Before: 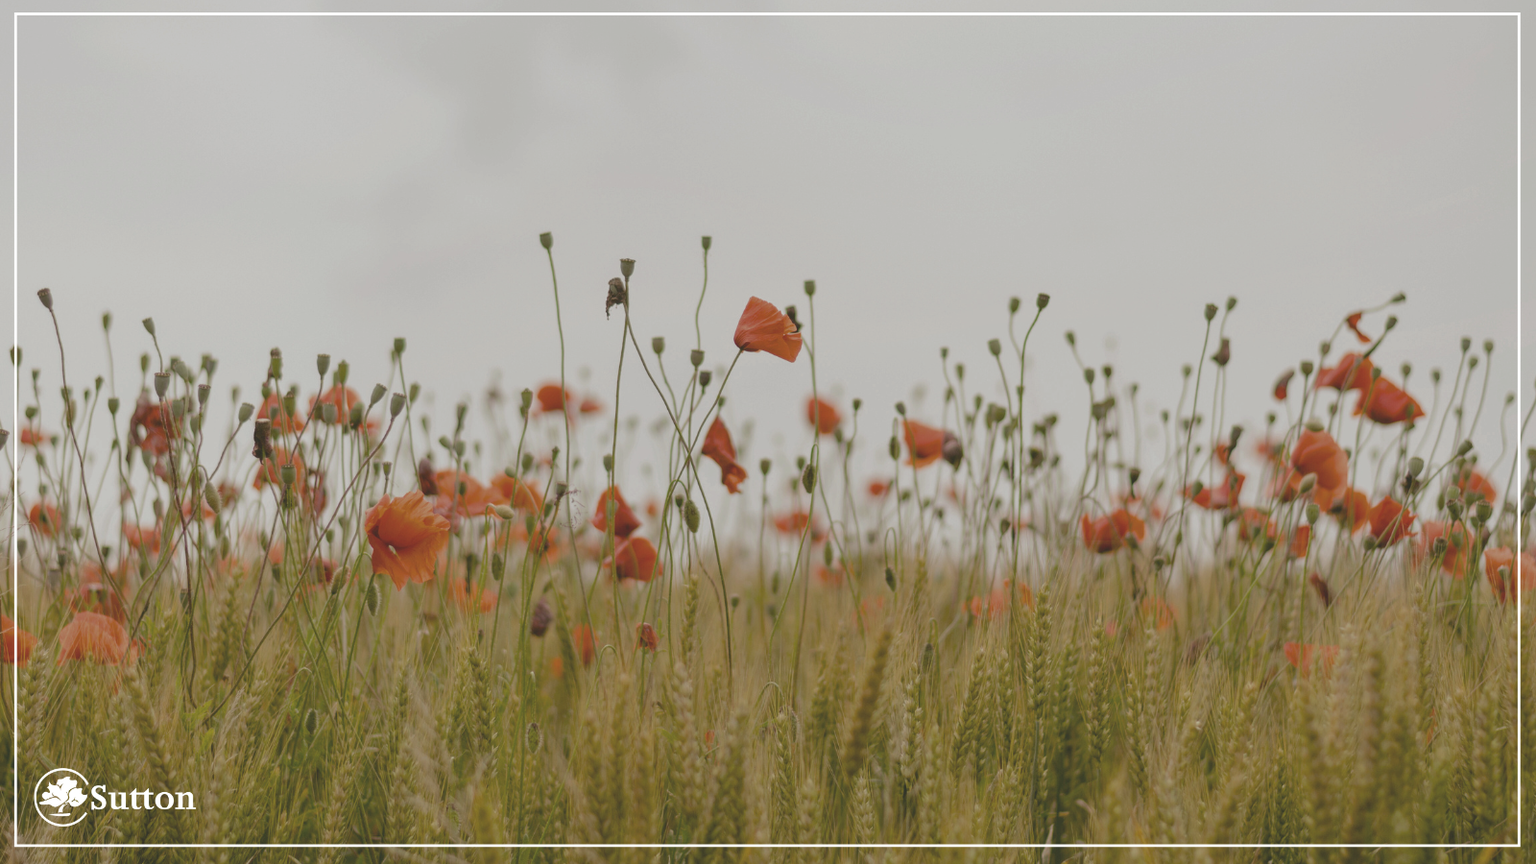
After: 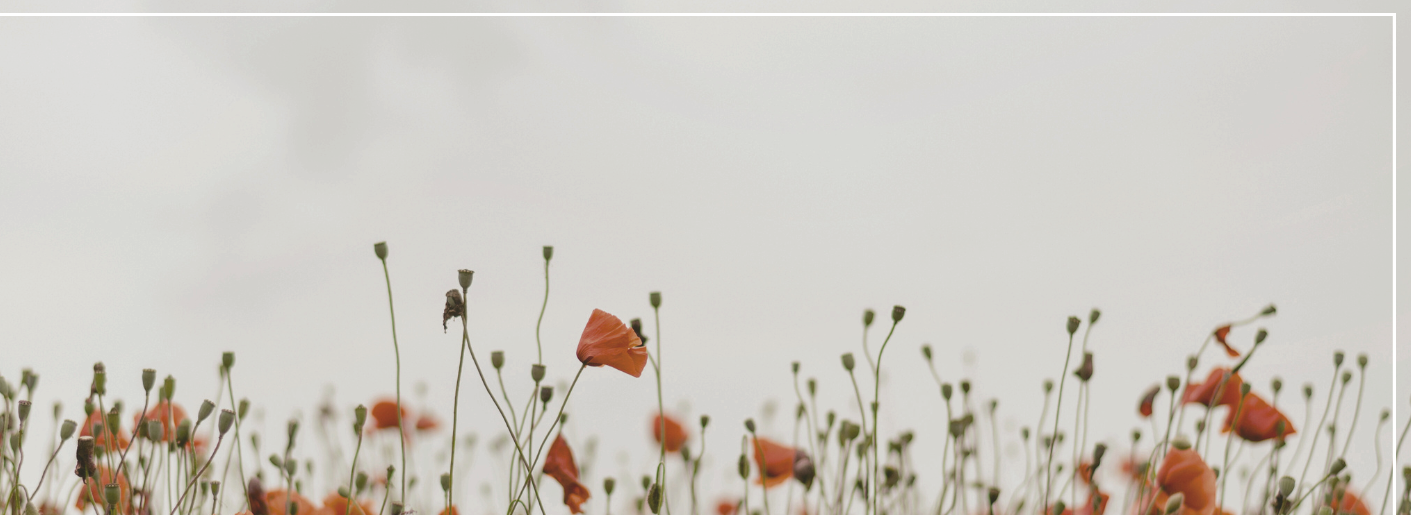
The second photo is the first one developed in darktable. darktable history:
color balance rgb: perceptual saturation grading › global saturation 3.7%, global vibrance 5.56%, contrast 3.24%
tone equalizer: -8 EV -0.417 EV, -7 EV -0.389 EV, -6 EV -0.333 EV, -5 EV -0.222 EV, -3 EV 0.222 EV, -2 EV 0.333 EV, -1 EV 0.389 EV, +0 EV 0.417 EV, edges refinement/feathering 500, mask exposure compensation -1.57 EV, preserve details no
crop and rotate: left 11.812%, bottom 42.776%
